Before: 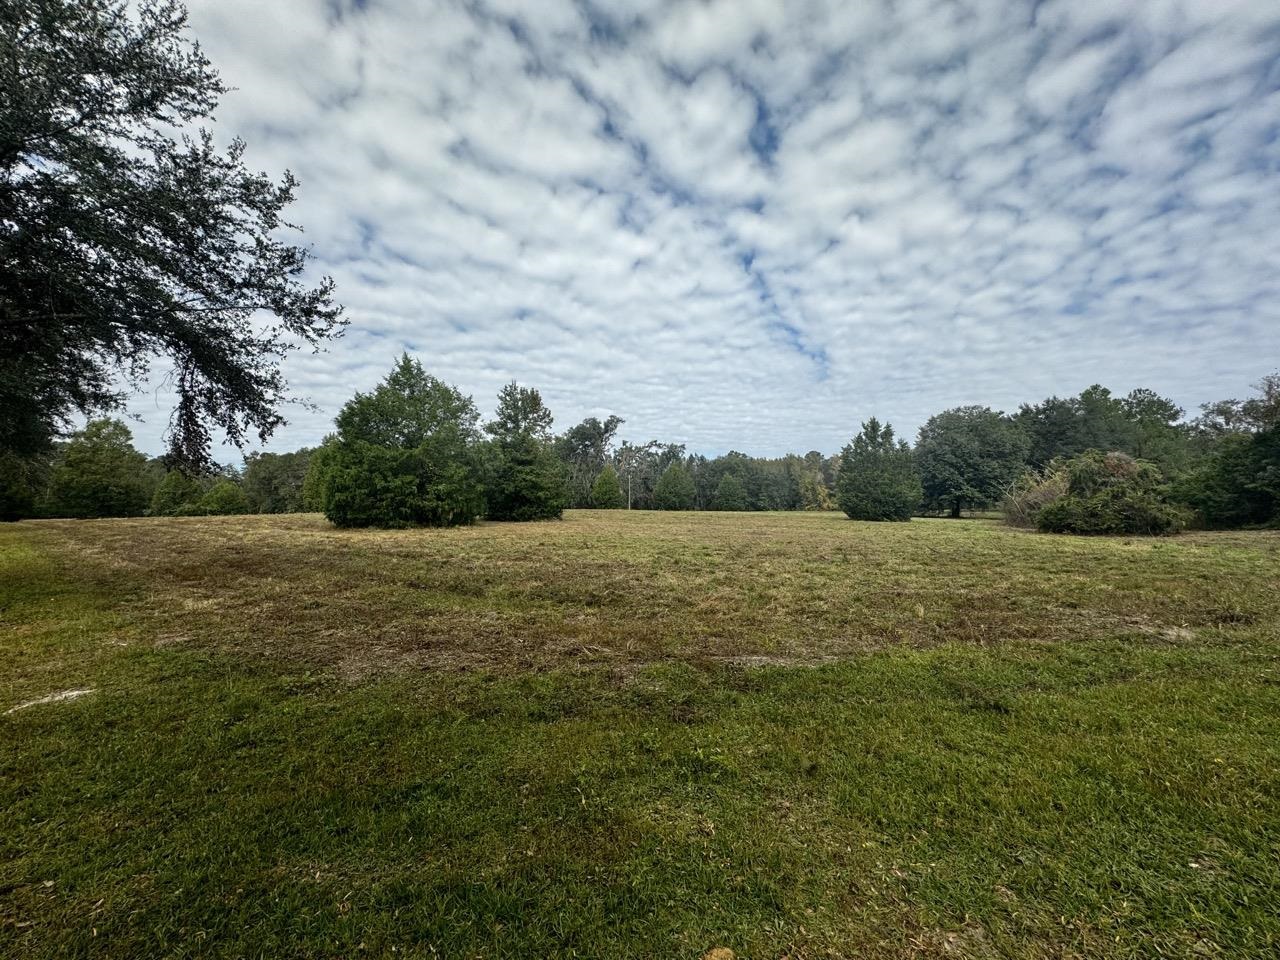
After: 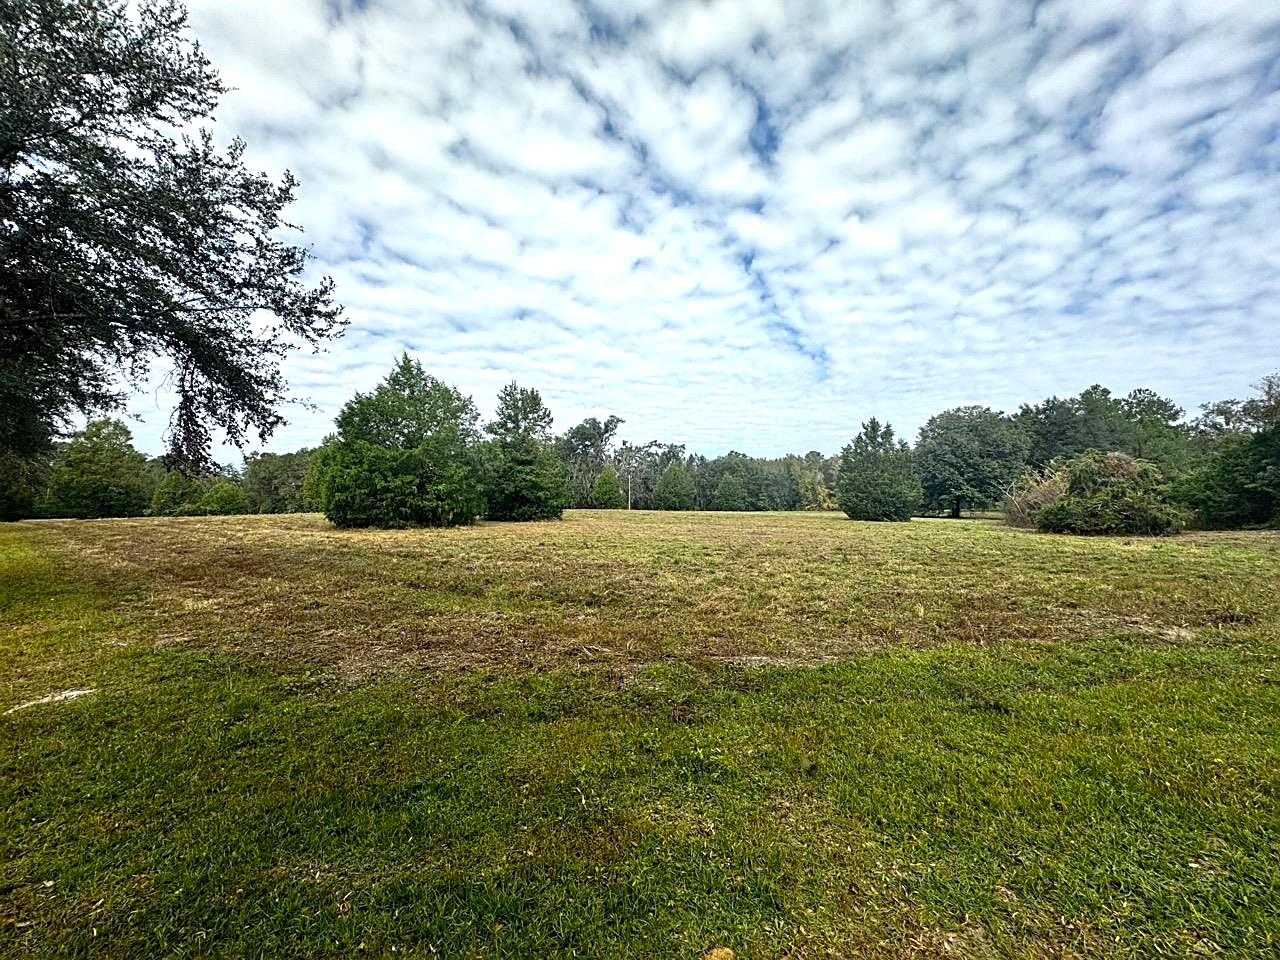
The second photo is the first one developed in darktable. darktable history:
exposure: exposure 0.574 EV, compensate highlight preservation false
sharpen: on, module defaults
